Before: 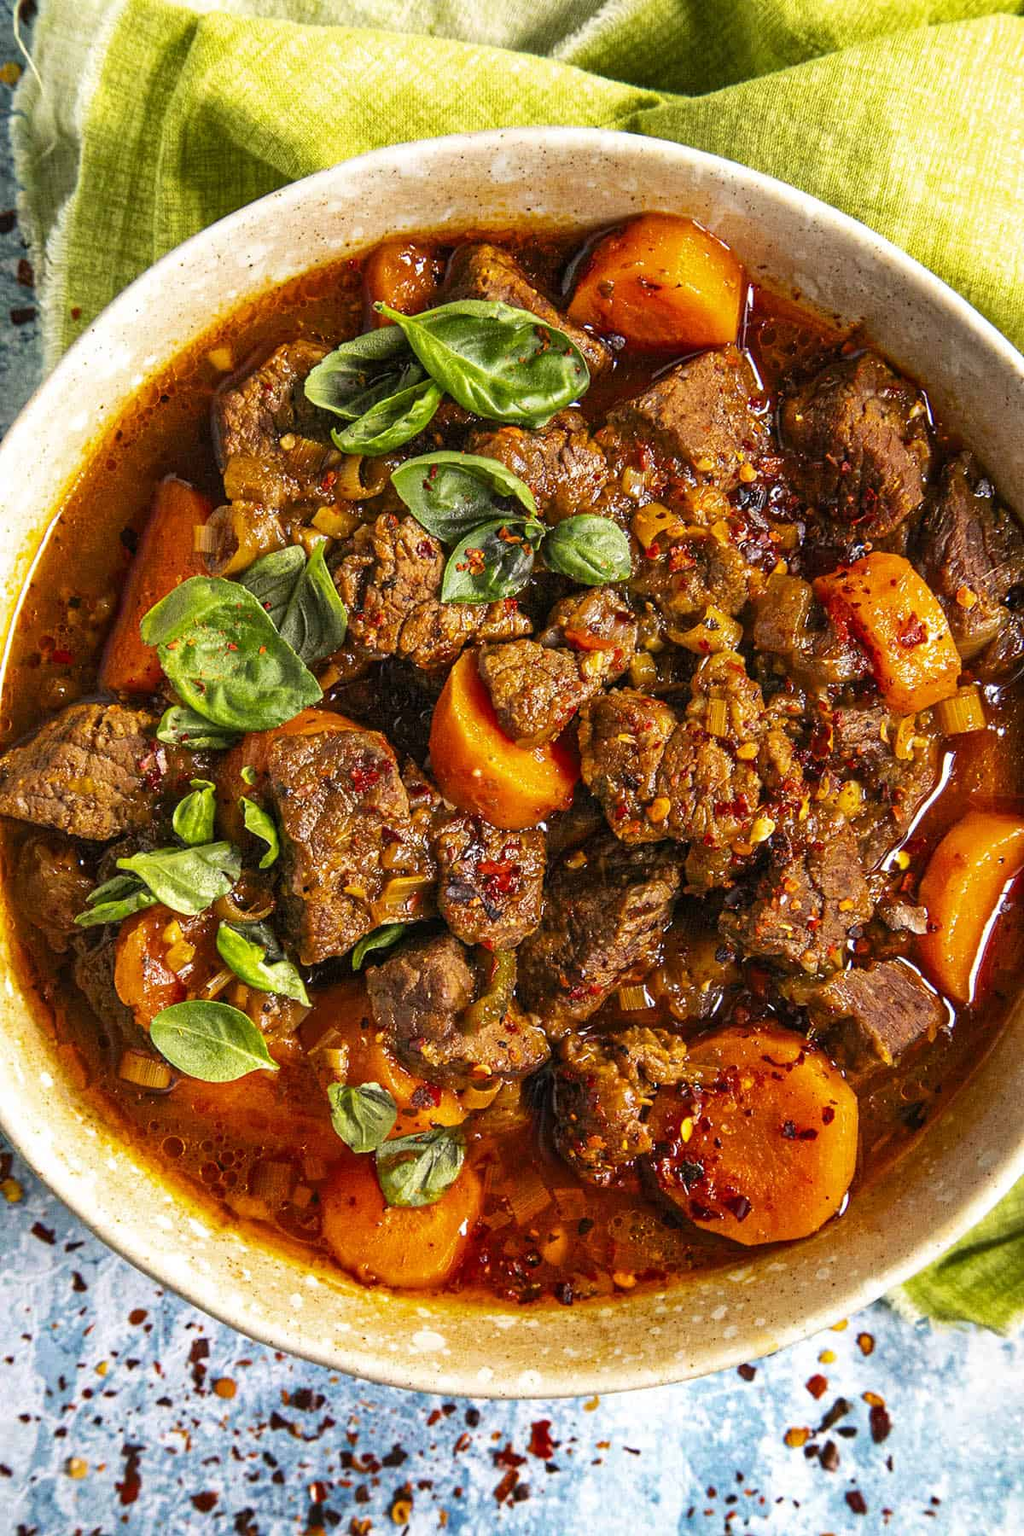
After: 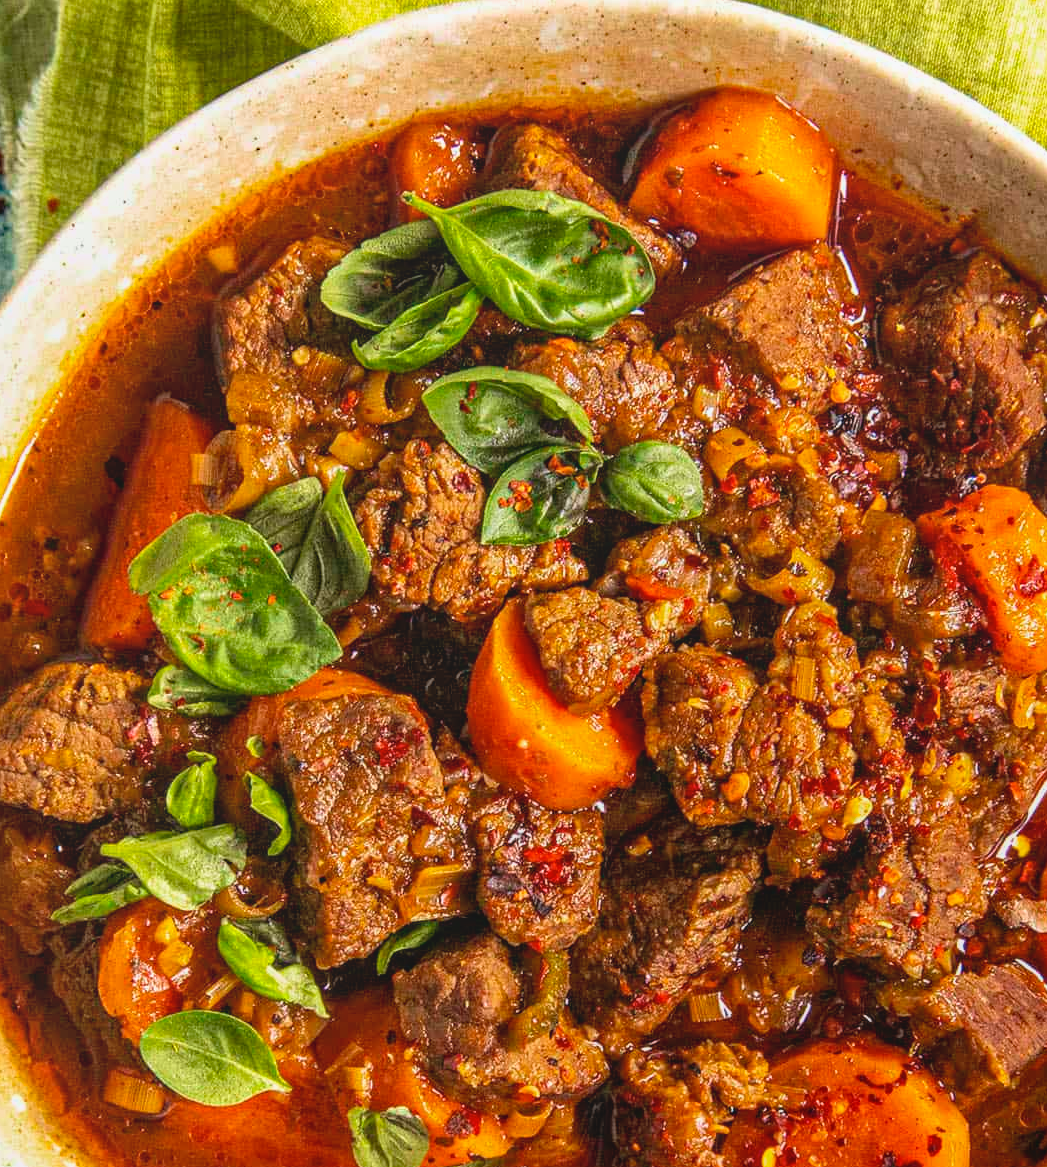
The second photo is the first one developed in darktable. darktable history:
velvia: on, module defaults
crop: left 3.04%, top 9.006%, right 9.634%, bottom 26.156%
haze removal: compatibility mode true, adaptive false
local contrast: highlights 48%, shadows 2%, detail 101%
